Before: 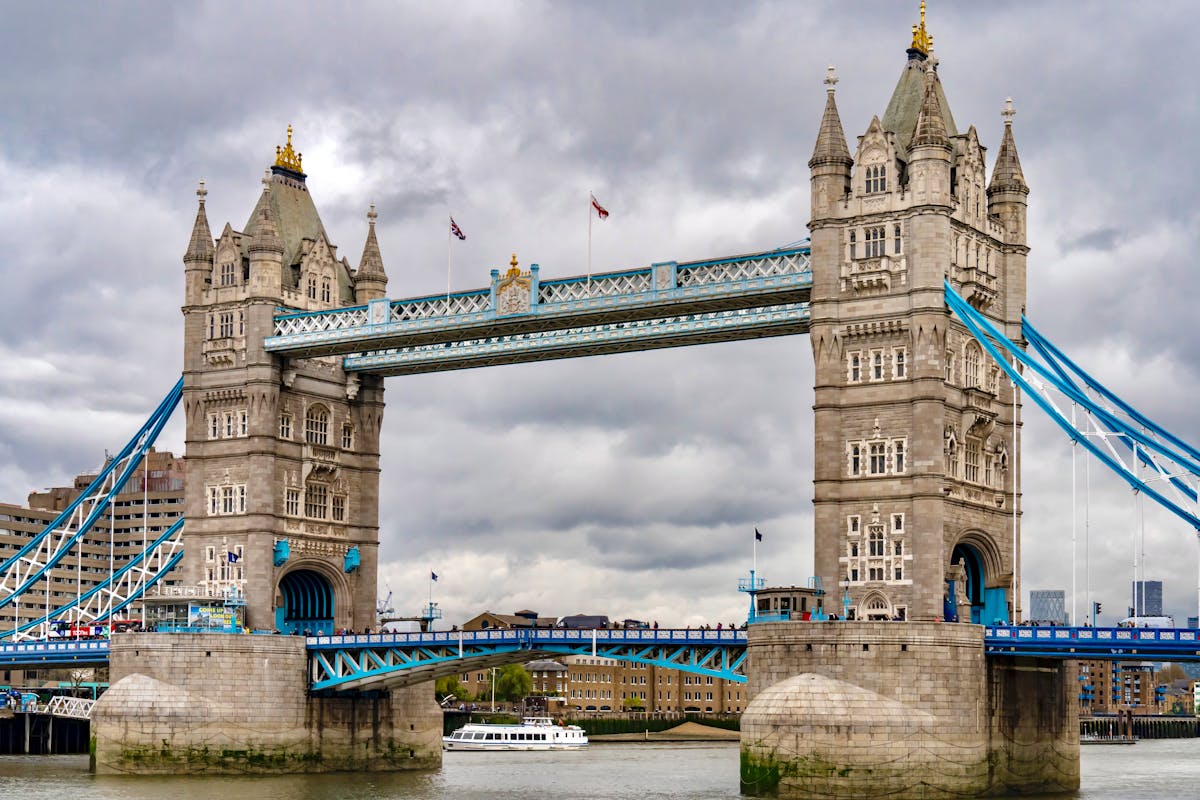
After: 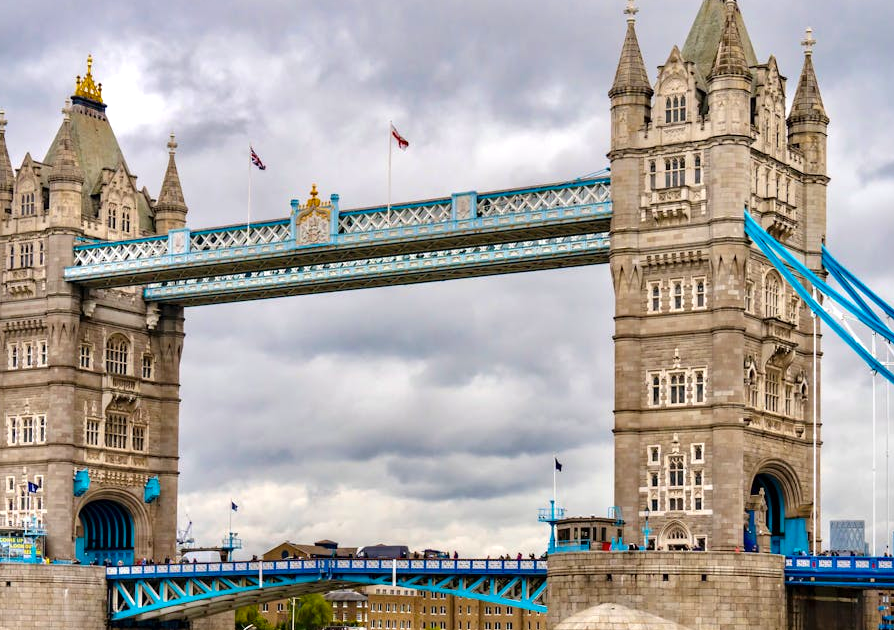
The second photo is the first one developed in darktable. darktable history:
crop: left 16.709%, top 8.773%, right 8.731%, bottom 12.471%
color balance rgb: linear chroma grading › global chroma 0.629%, perceptual saturation grading › global saturation -0.135%, perceptual brilliance grading › global brilliance 4.743%, global vibrance 29.805%
